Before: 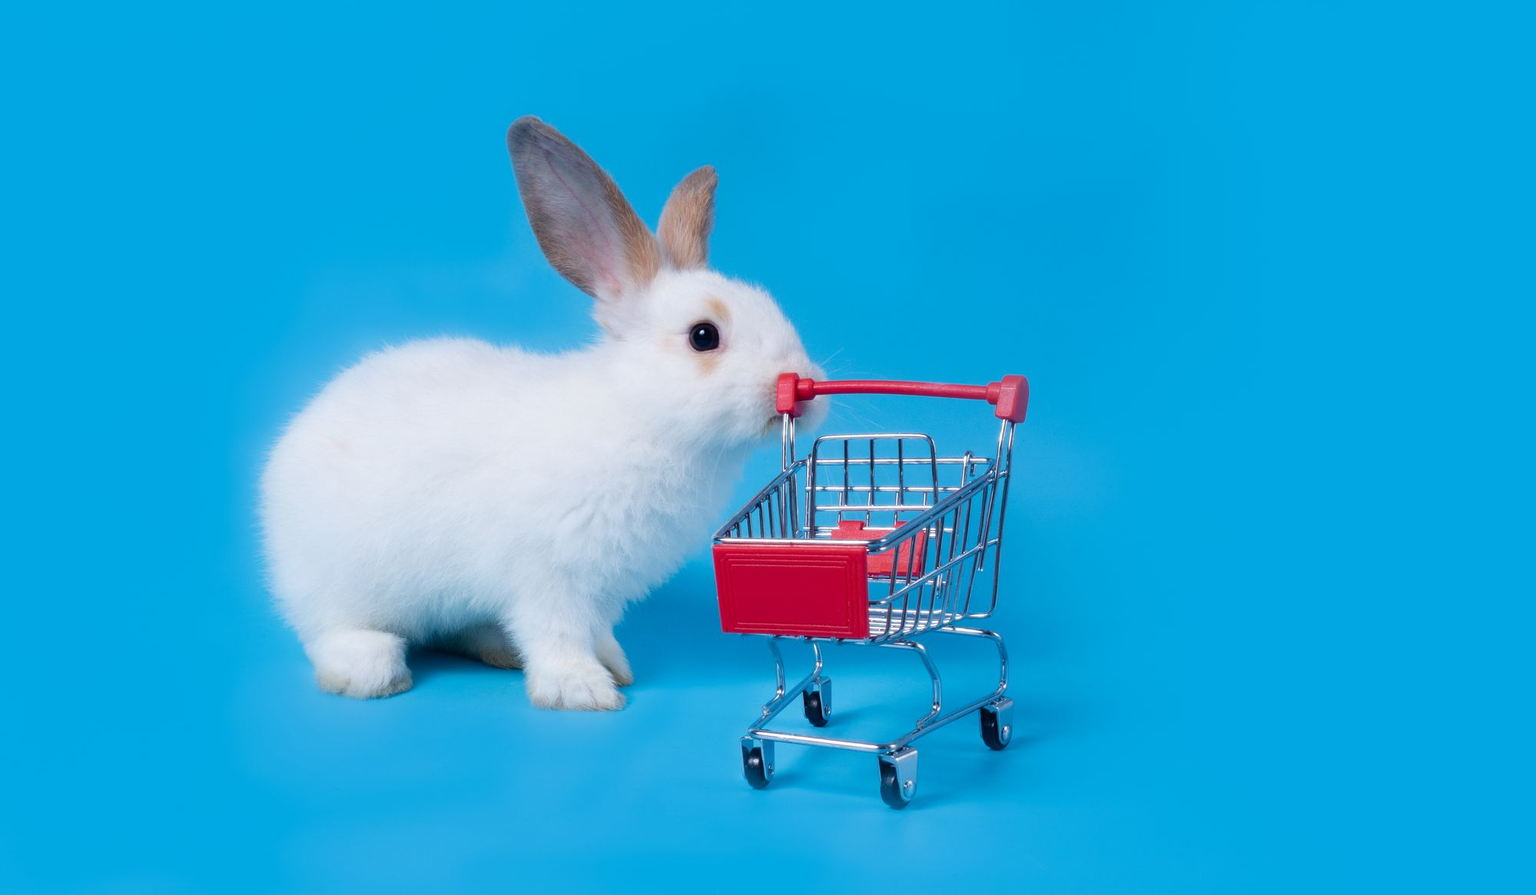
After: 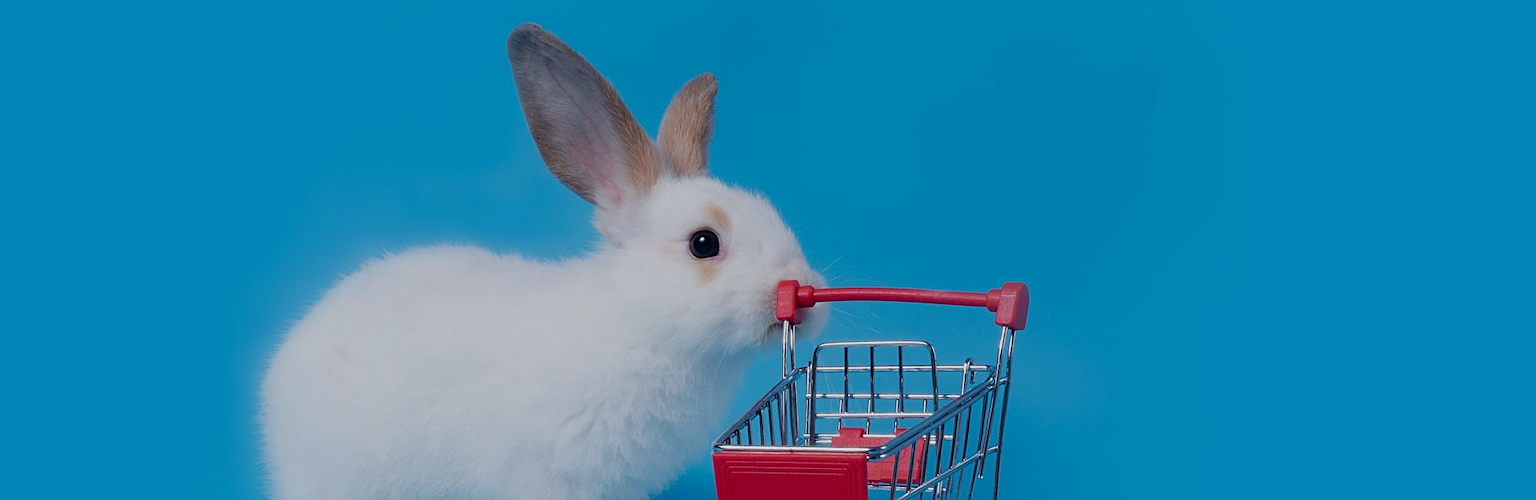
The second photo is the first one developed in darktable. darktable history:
color correction: highlights a* -0.221, highlights b* -0.114
crop and rotate: top 10.421%, bottom 33.573%
exposure: black level correction 0, exposure -0.715 EV, compensate highlight preservation false
sharpen: on, module defaults
